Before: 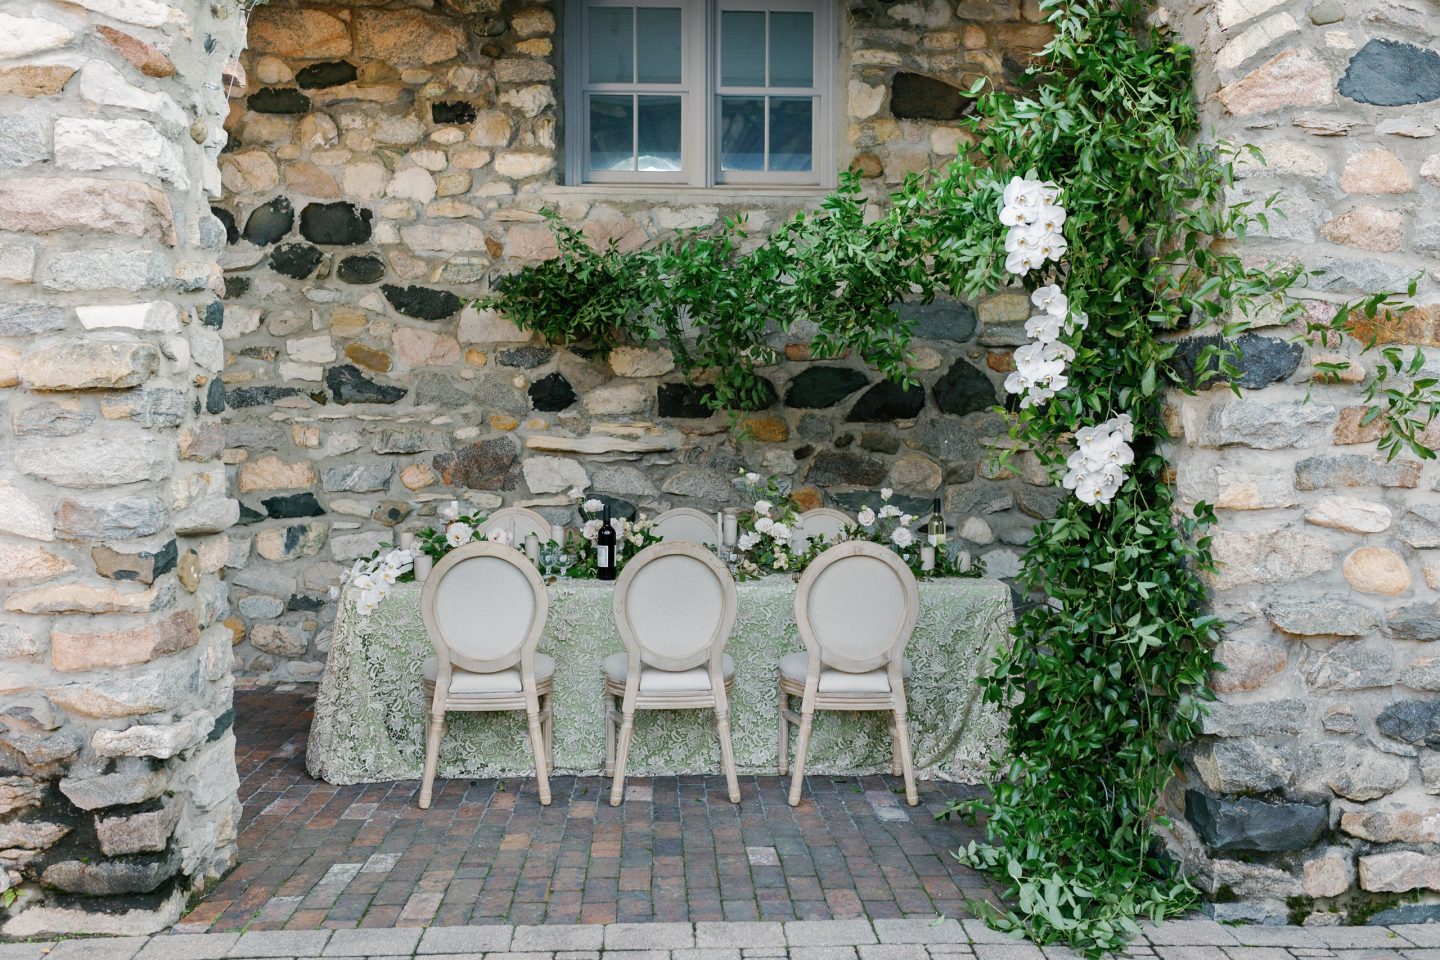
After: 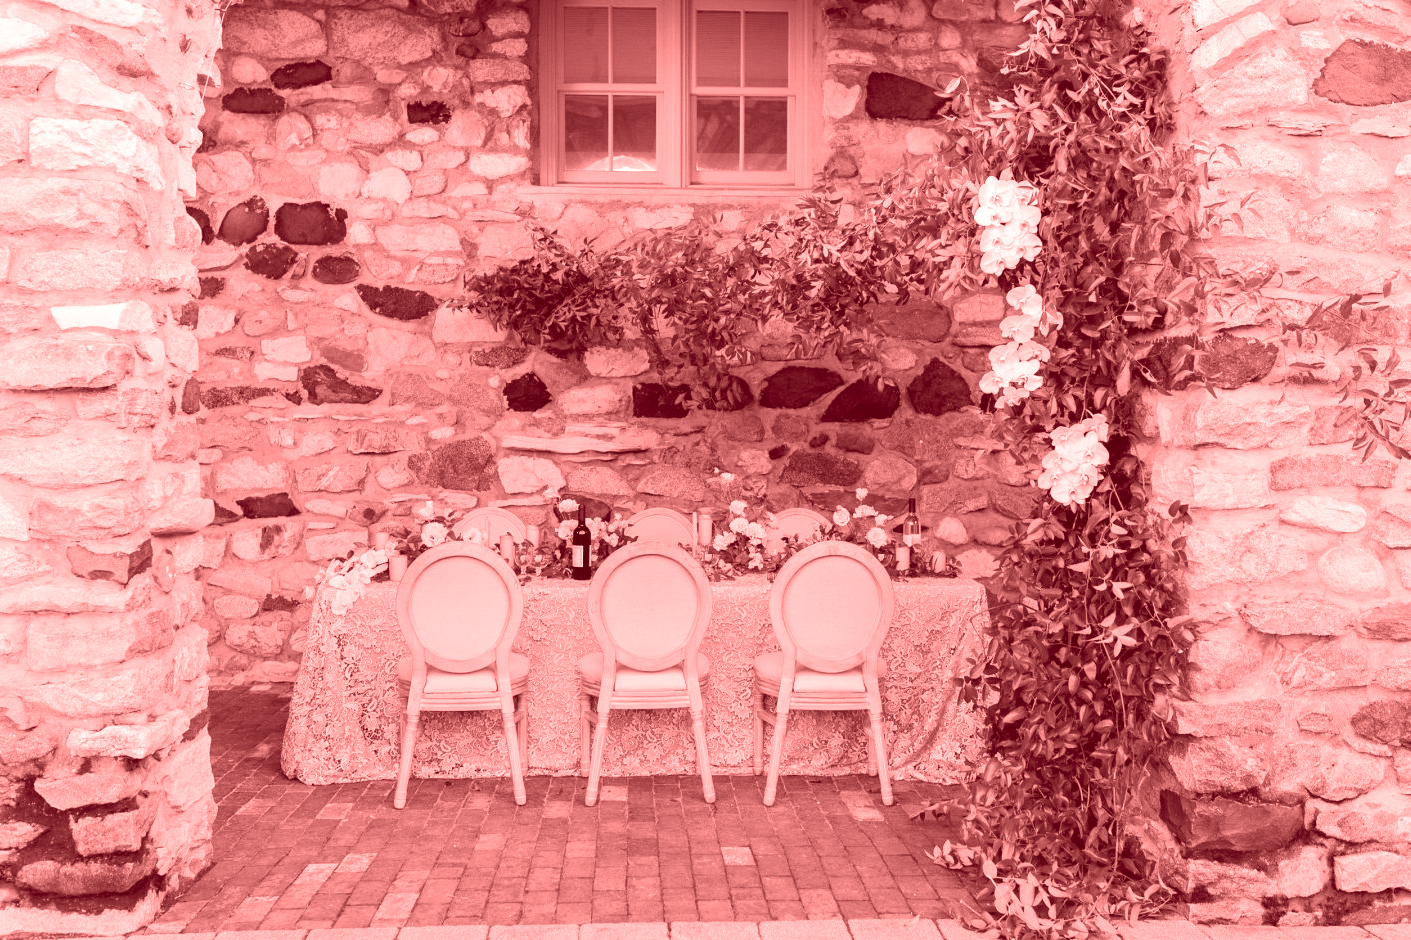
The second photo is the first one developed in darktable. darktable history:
colorize: saturation 60%, source mix 100%
crop: left 1.743%, right 0.268%, bottom 2.011%
